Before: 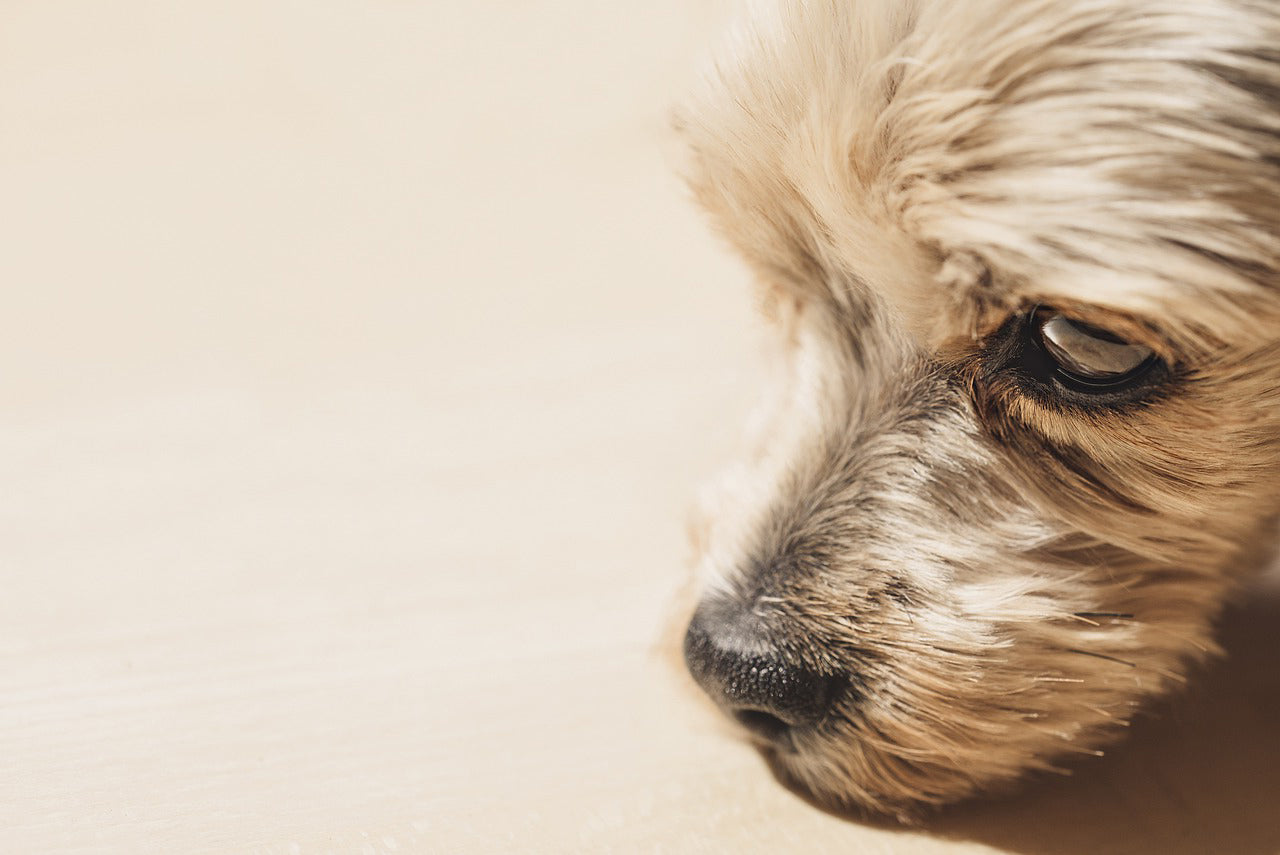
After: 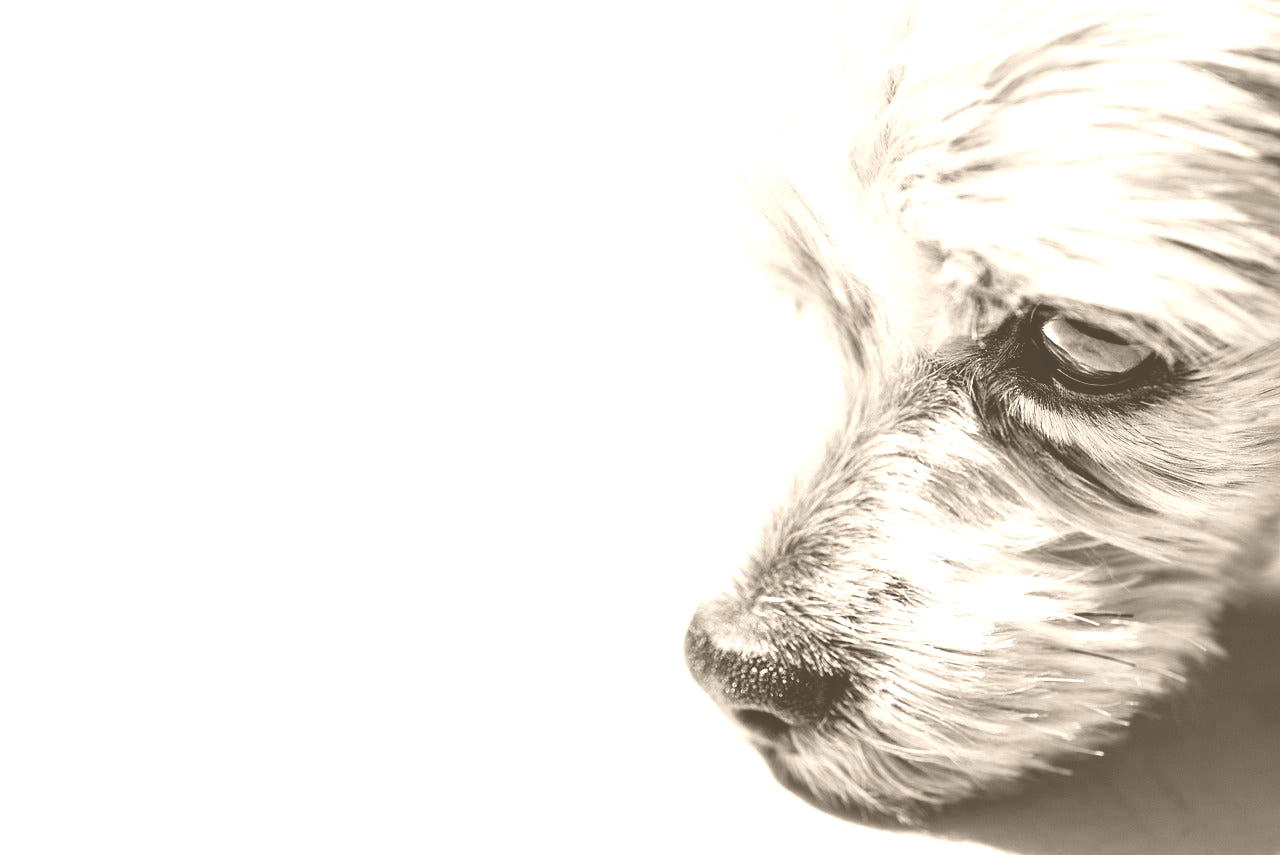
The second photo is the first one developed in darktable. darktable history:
filmic rgb: black relative exposure -5 EV, hardness 2.88, contrast 1.3, highlights saturation mix -10%
colorize: hue 34.49°, saturation 35.33%, source mix 100%, version 1
rgb curve: mode RGB, independent channels
